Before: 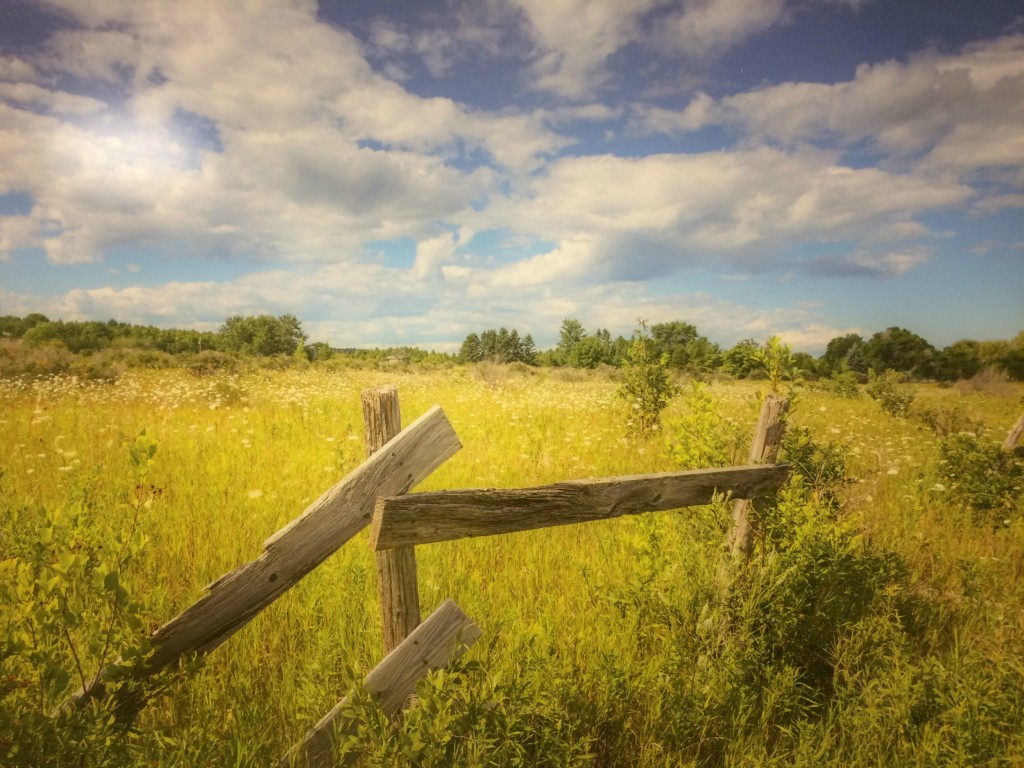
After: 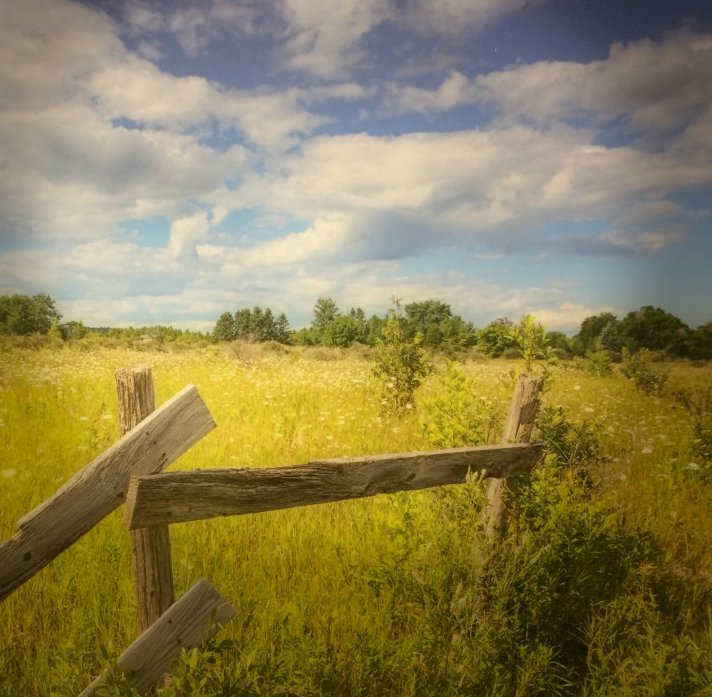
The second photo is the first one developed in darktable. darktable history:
crop and rotate: left 24.034%, top 2.838%, right 6.406%, bottom 6.299%
vignetting: fall-off start 68.33%, fall-off radius 30%, saturation 0.042, center (-0.066, -0.311), width/height ratio 0.992, shape 0.85, dithering 8-bit output
